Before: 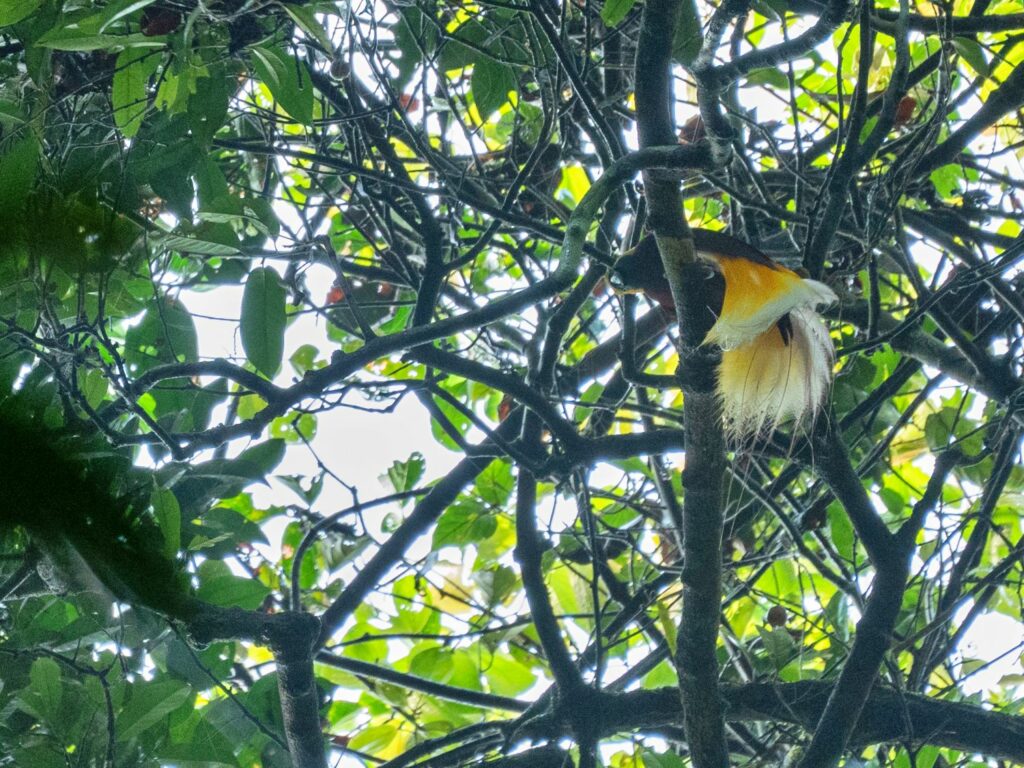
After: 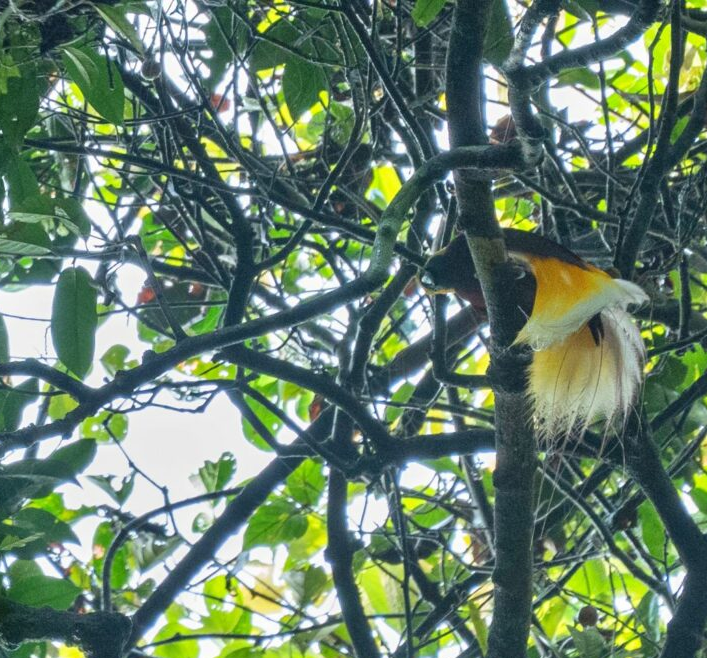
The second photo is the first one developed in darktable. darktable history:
crop: left 18.514%, right 12.349%, bottom 14.263%
